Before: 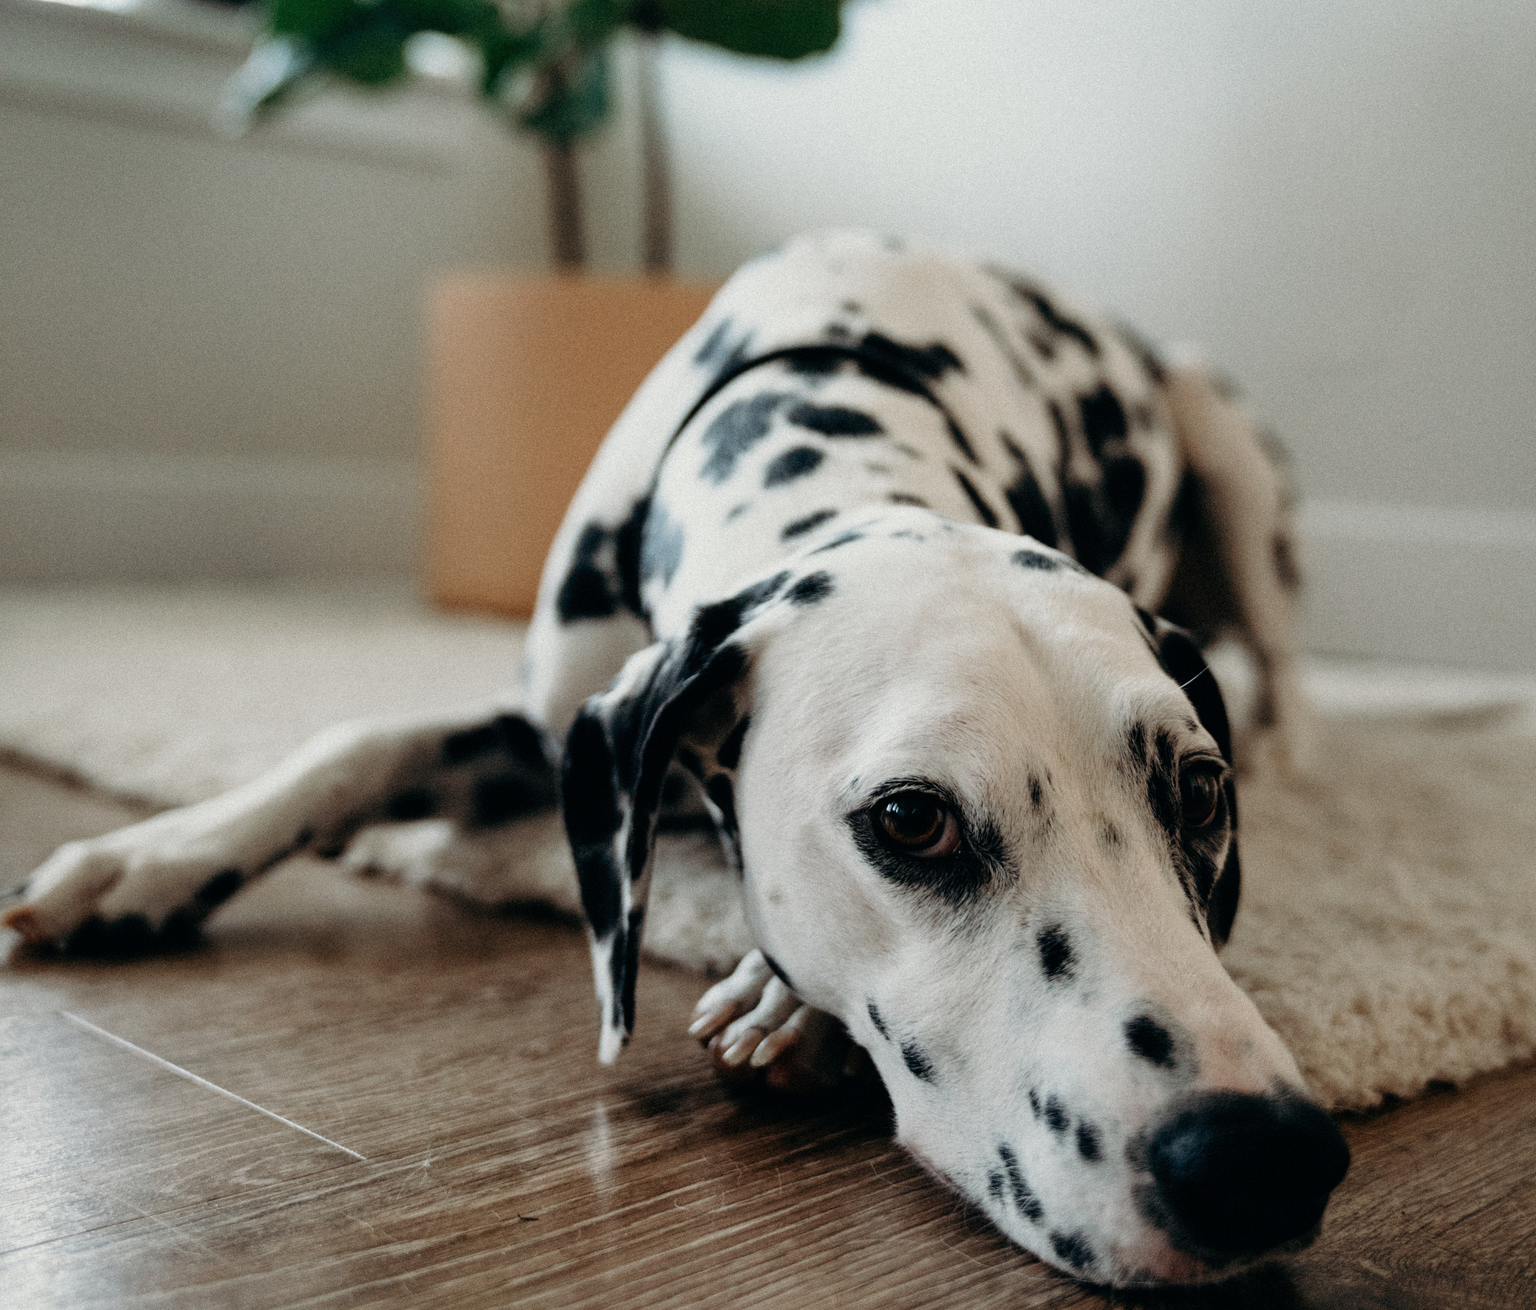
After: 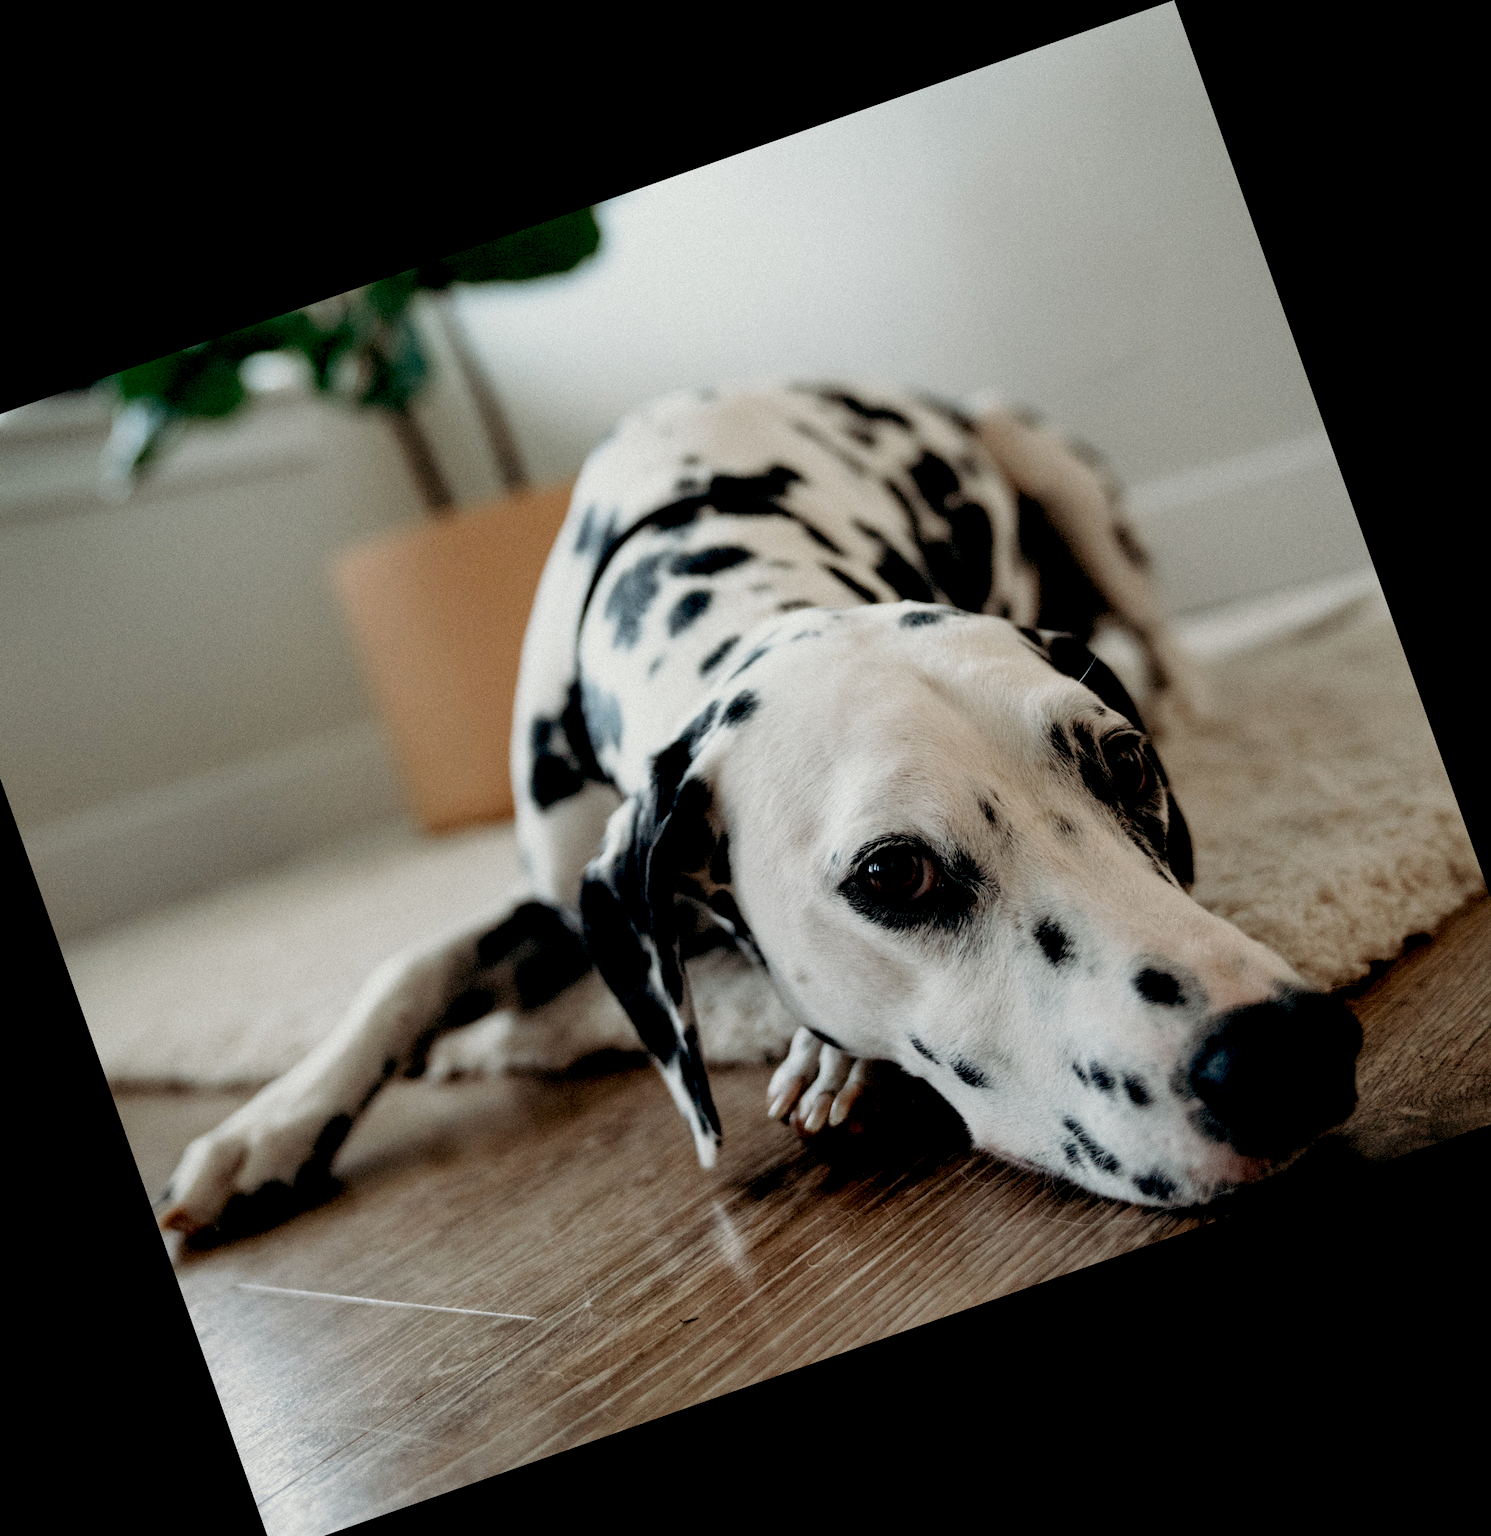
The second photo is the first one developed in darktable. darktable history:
crop and rotate: angle 19.43°, left 6.812%, right 4.125%, bottom 1.087%
exposure: black level correction 0.012, compensate highlight preservation false
